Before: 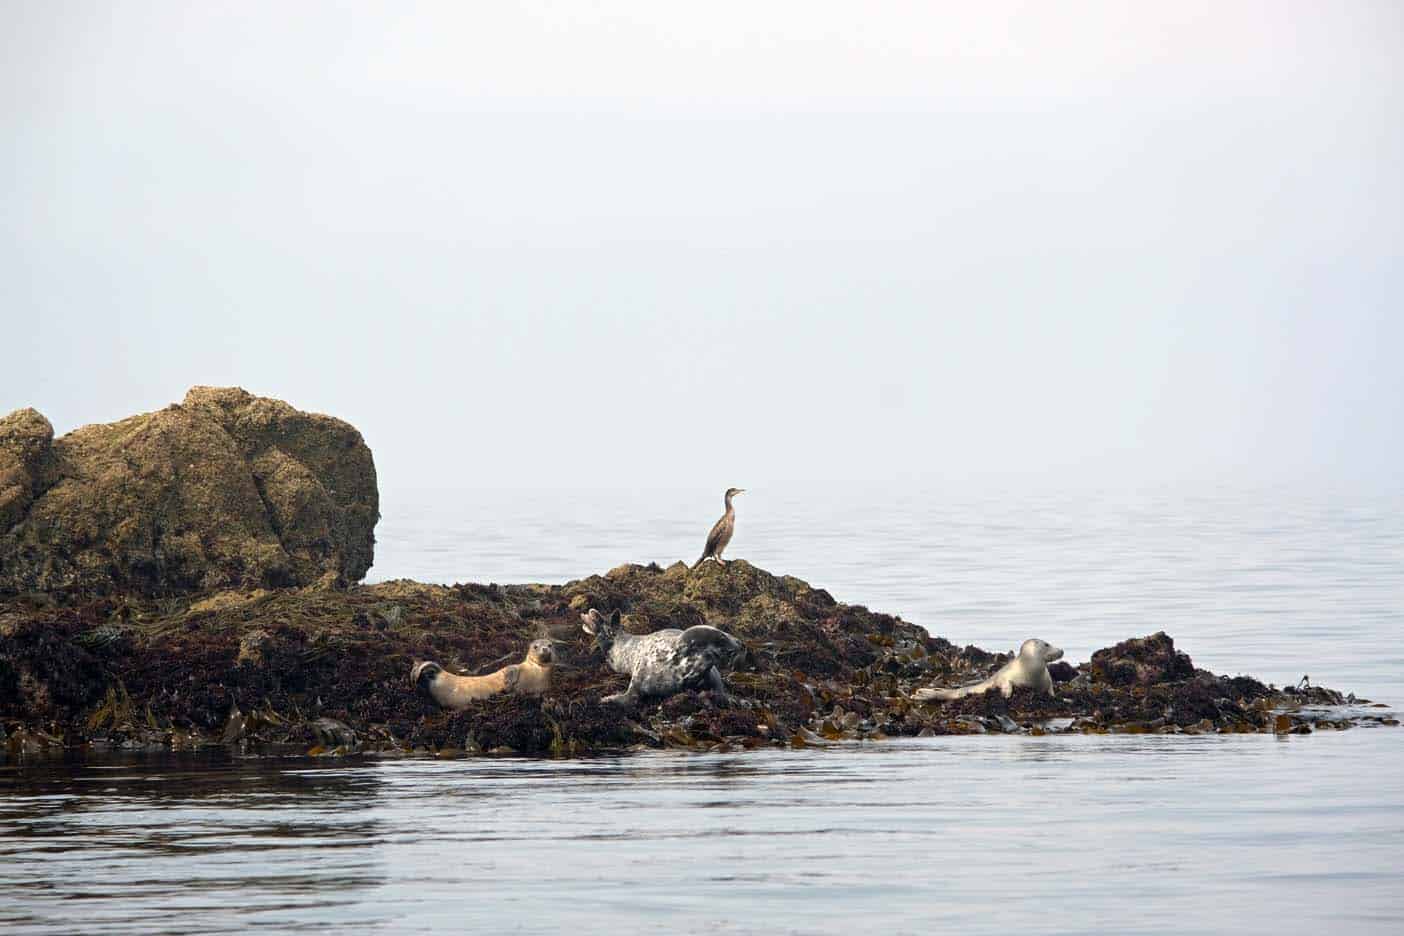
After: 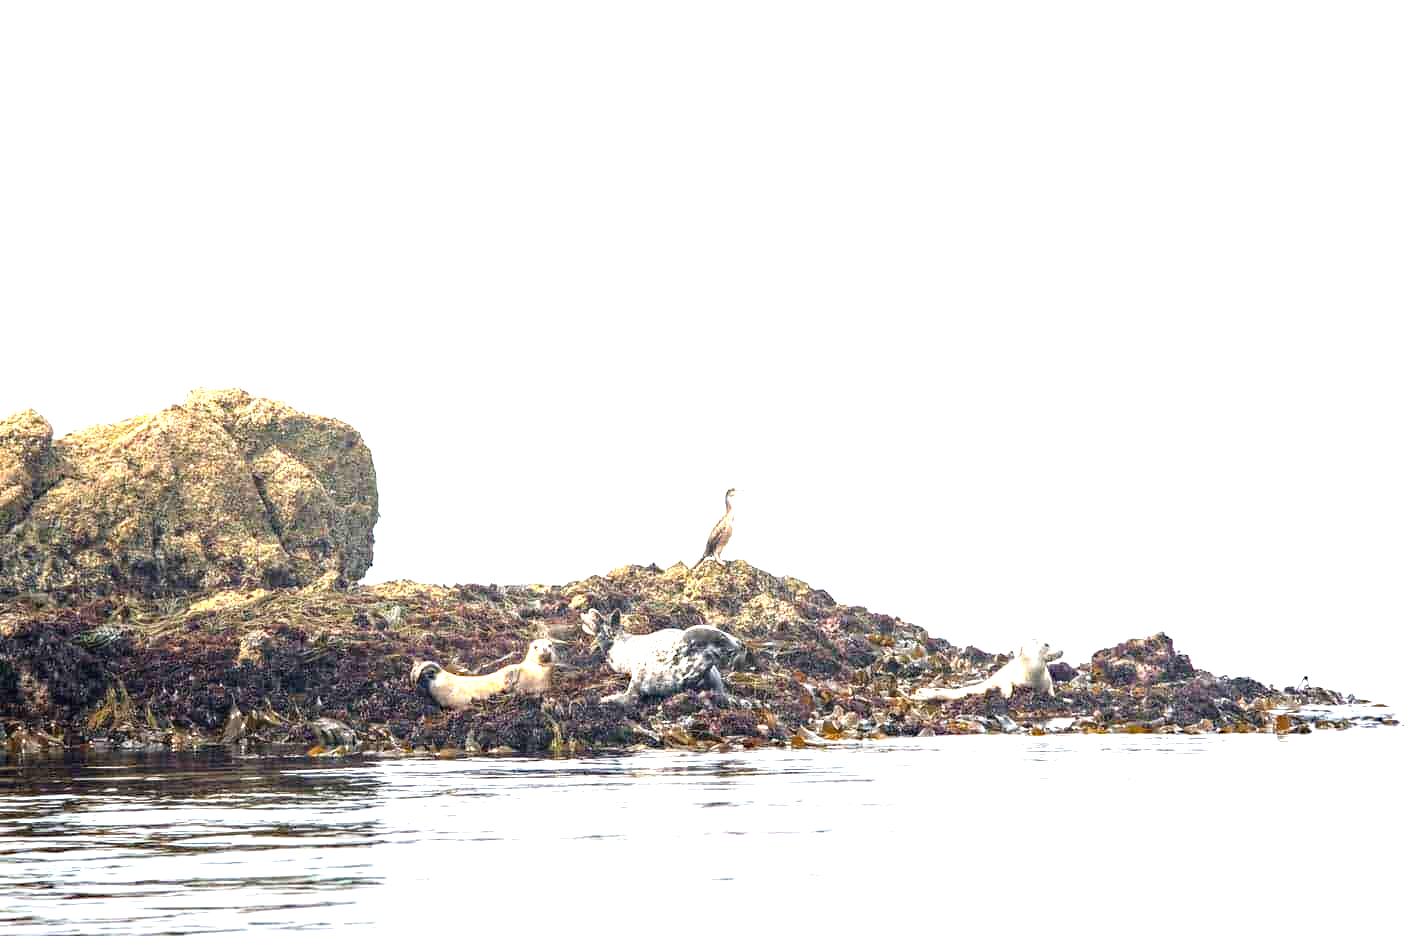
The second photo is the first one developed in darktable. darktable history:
local contrast: detail 130%
exposure: black level correction 0, exposure 1.743 EV, compensate highlight preservation false
haze removal: compatibility mode true, adaptive false
